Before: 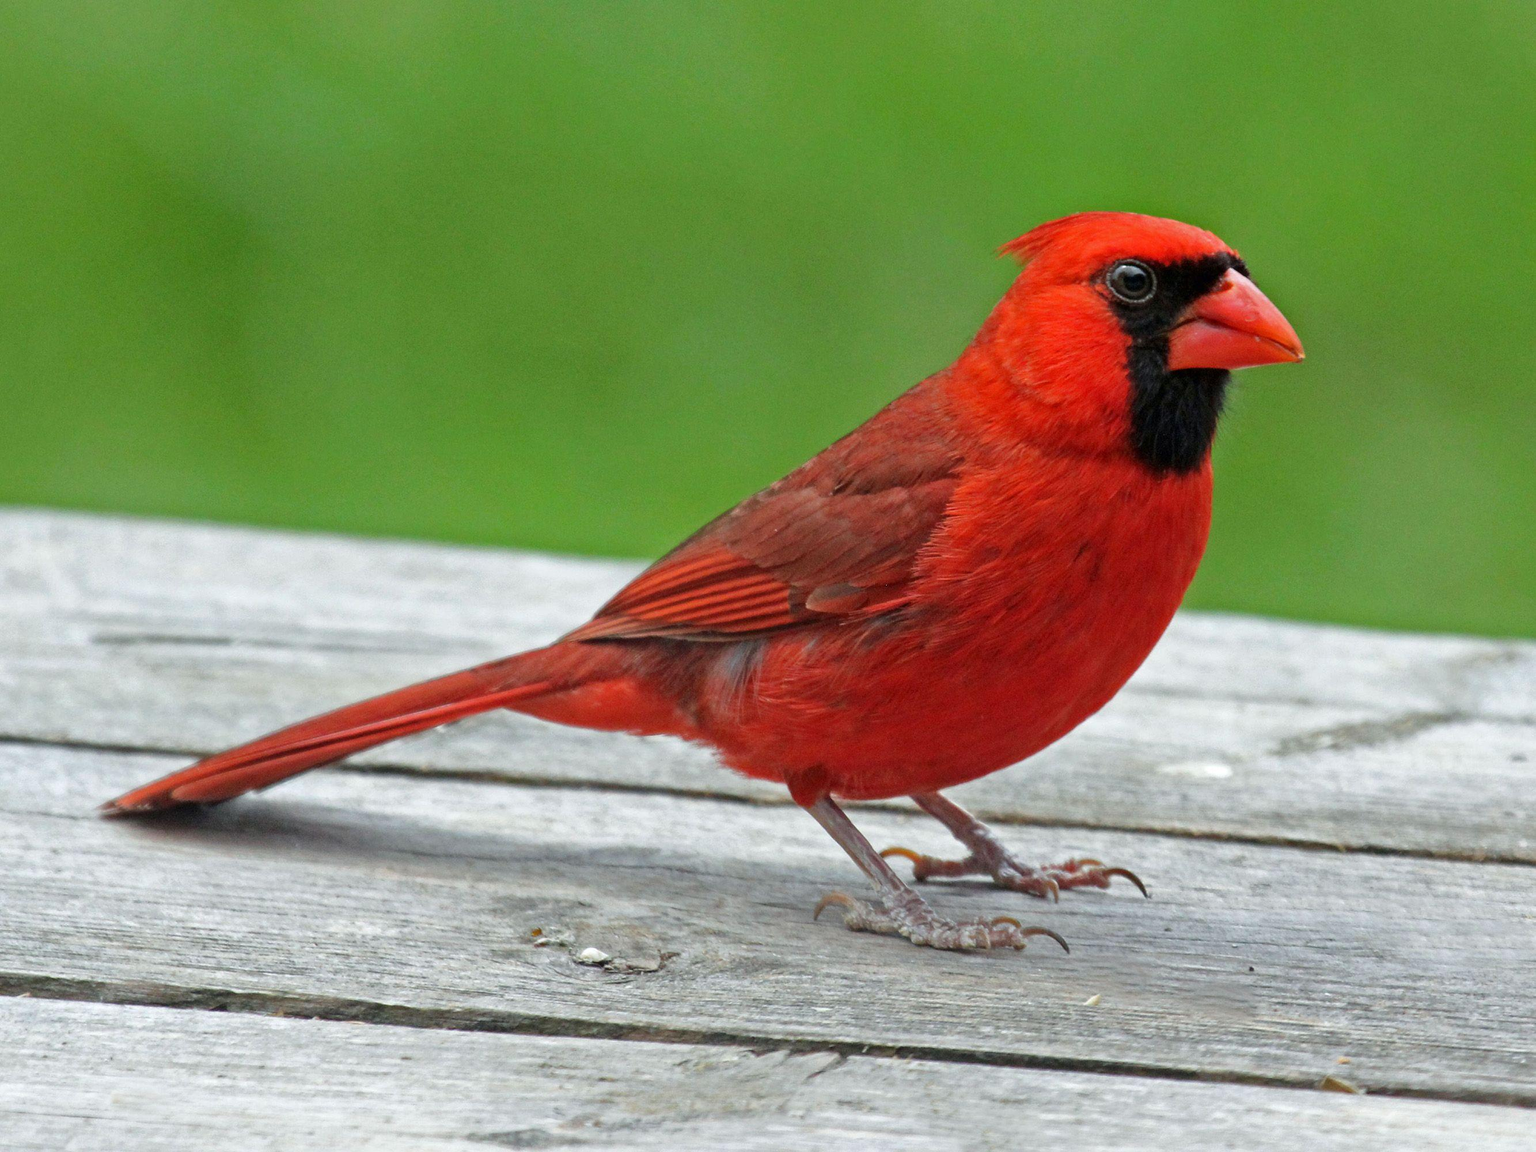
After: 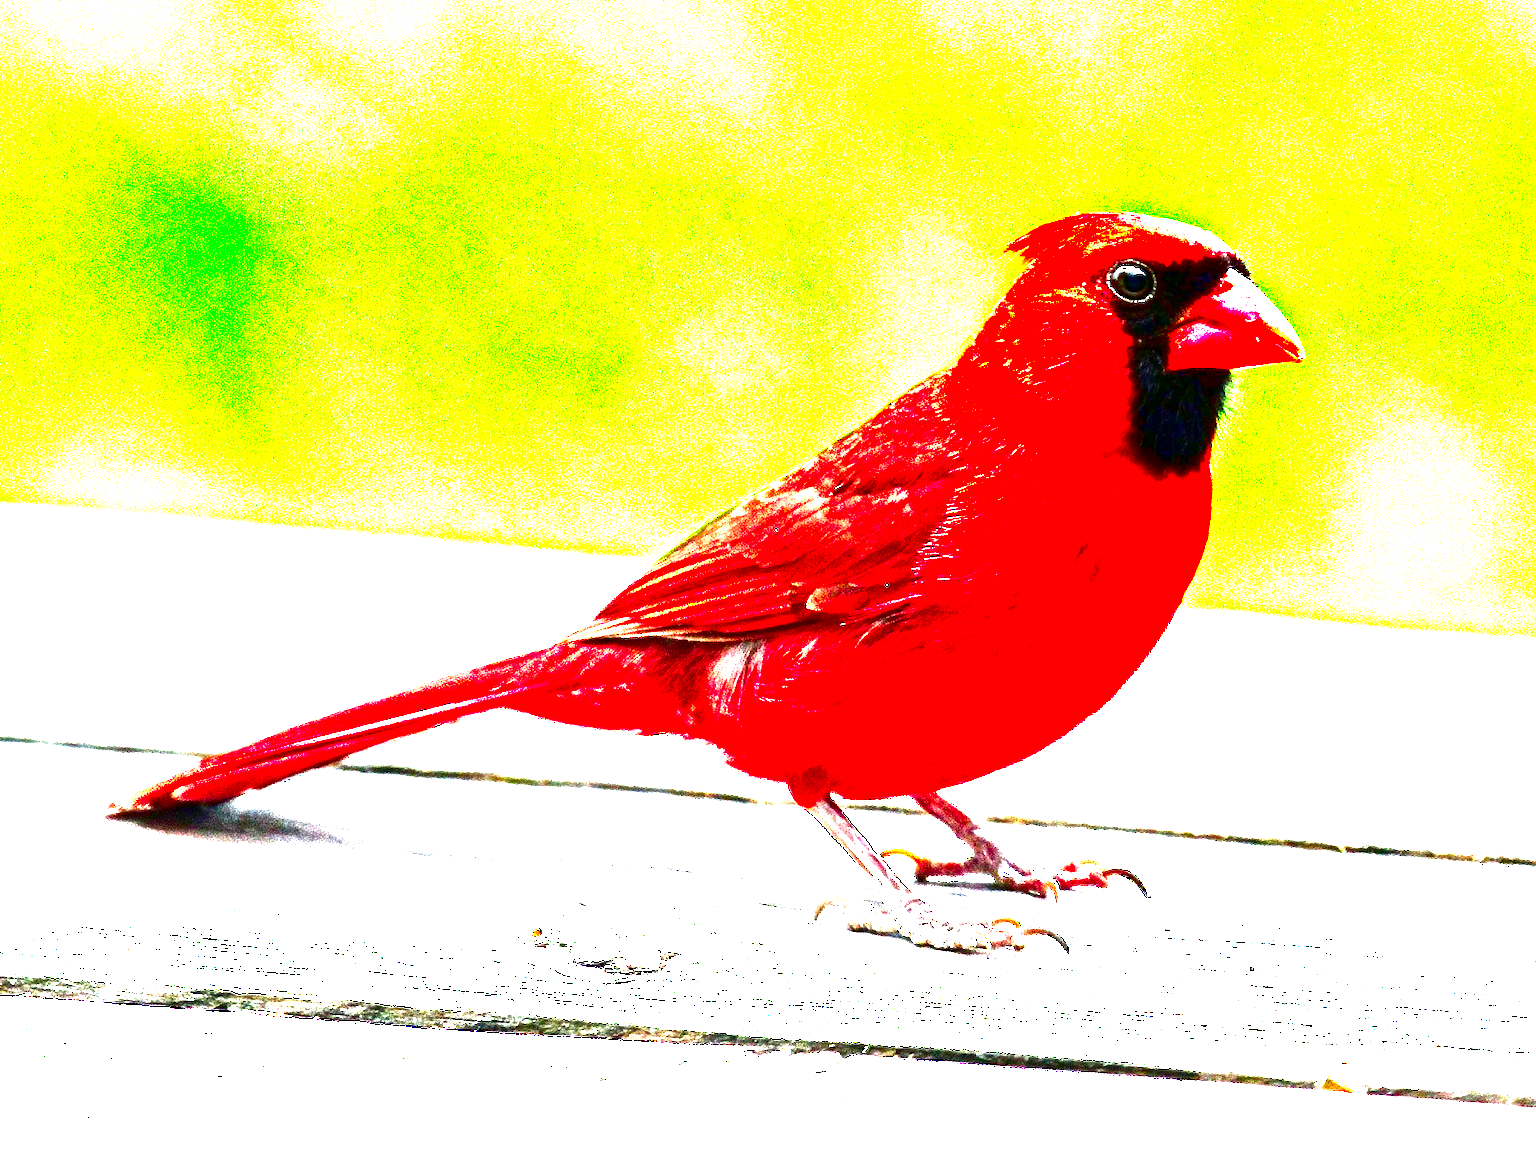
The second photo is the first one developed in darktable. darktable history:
contrast brightness saturation: brightness -1, saturation 1
base curve: exposure shift 0, preserve colors none
contrast equalizer: y [[0.5, 0.5, 0.5, 0.512, 0.552, 0.62], [0.5 ×6], [0.5 ×4, 0.504, 0.553], [0 ×6], [0 ×6]]
exposure: exposure 3 EV, compensate highlight preservation false
